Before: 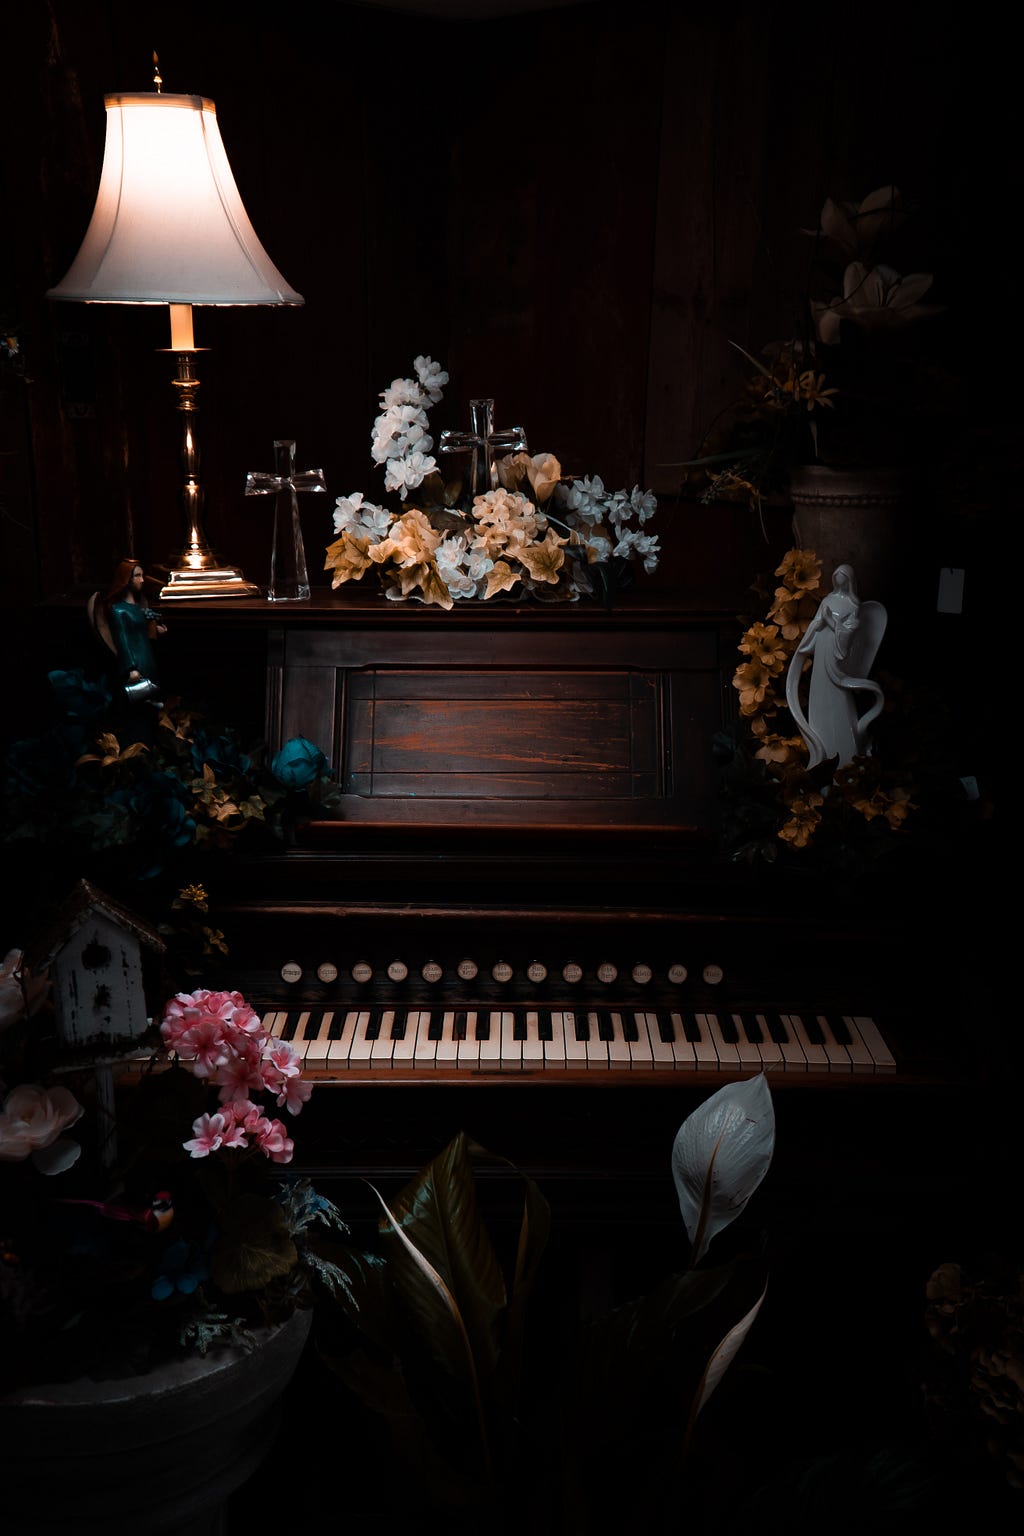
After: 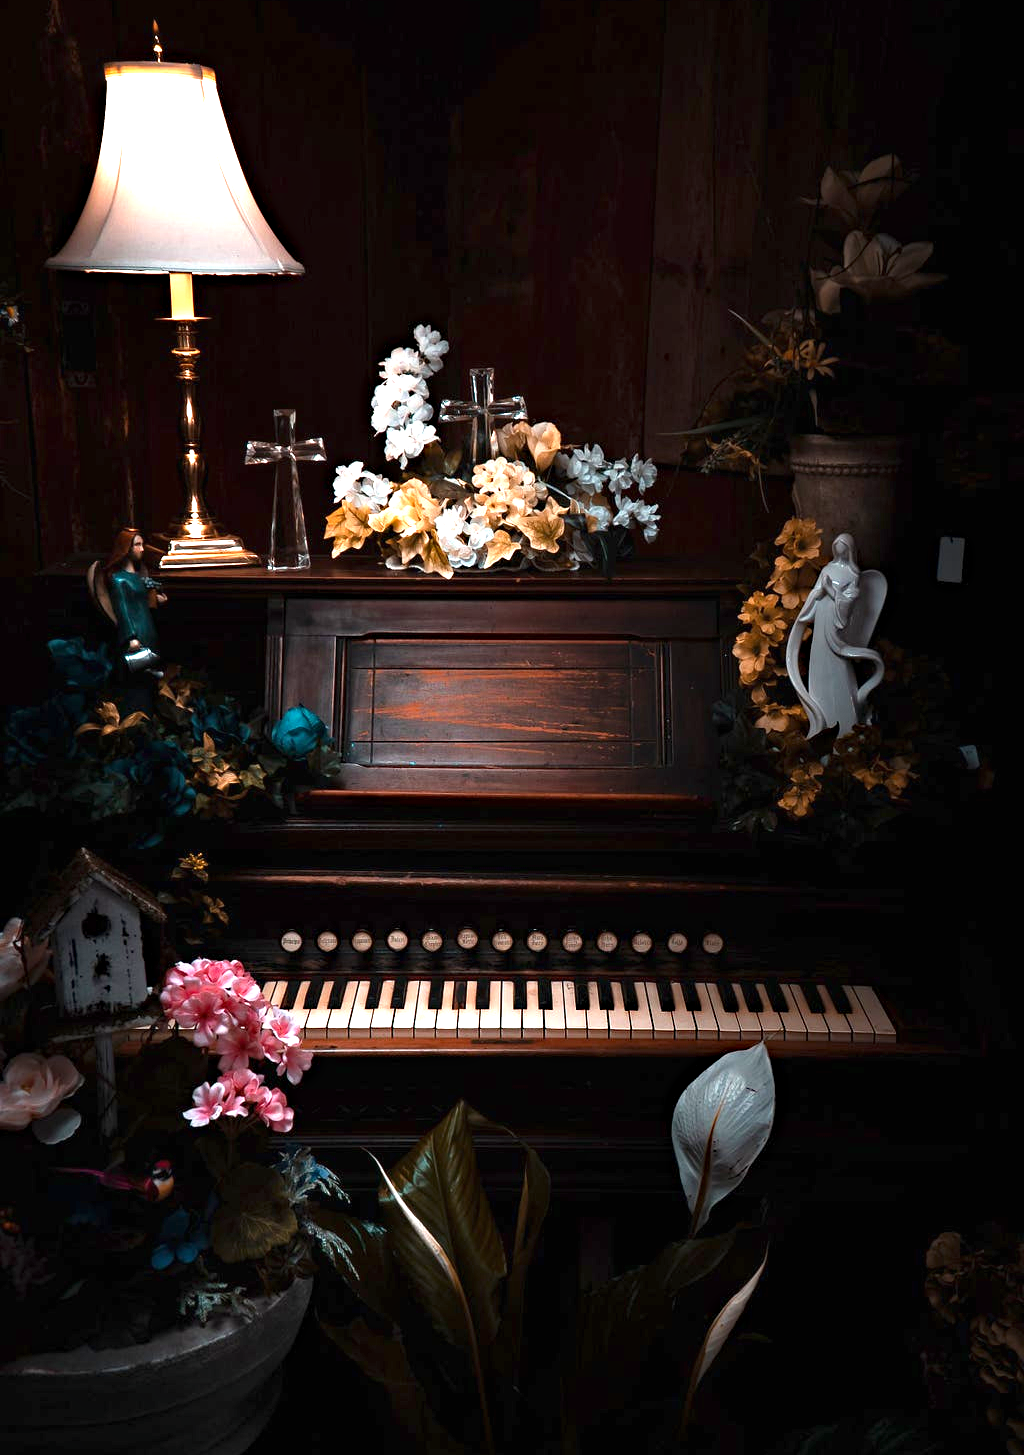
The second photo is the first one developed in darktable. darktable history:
crop and rotate: top 2.082%, bottom 3.176%
haze removal: compatibility mode true, adaptive false
tone equalizer: on, module defaults
exposure: black level correction 0, exposure 1.628 EV, compensate highlight preservation false
